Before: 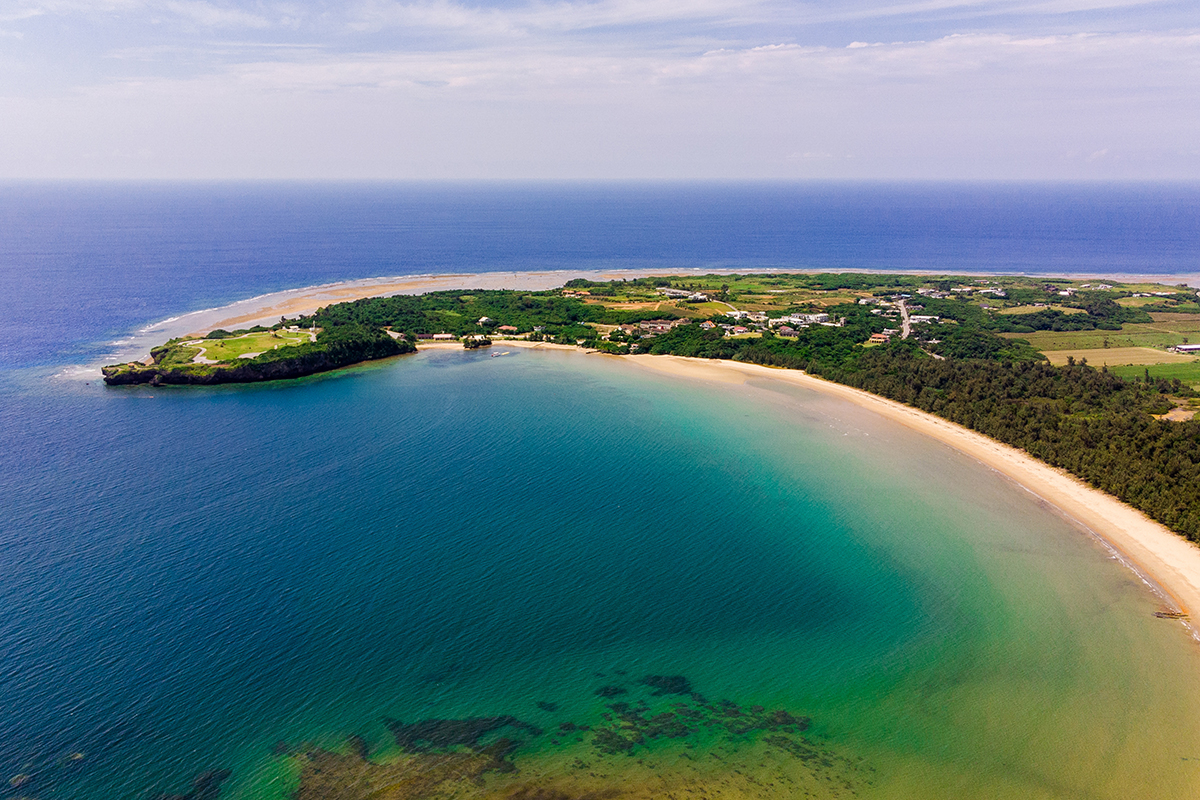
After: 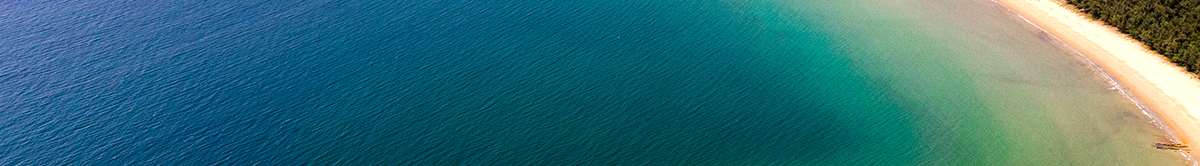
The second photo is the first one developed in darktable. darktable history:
tone equalizer: -8 EV -0.379 EV, -7 EV -0.388 EV, -6 EV -0.373 EV, -5 EV -0.258 EV, -3 EV 0.225 EV, -2 EV 0.317 EV, -1 EV 0.367 EV, +0 EV 0.435 EV, mask exposure compensation -0.486 EV
local contrast: mode bilateral grid, contrast 9, coarseness 25, detail 115%, midtone range 0.2
crop and rotate: top 58.762%, bottom 20.419%
